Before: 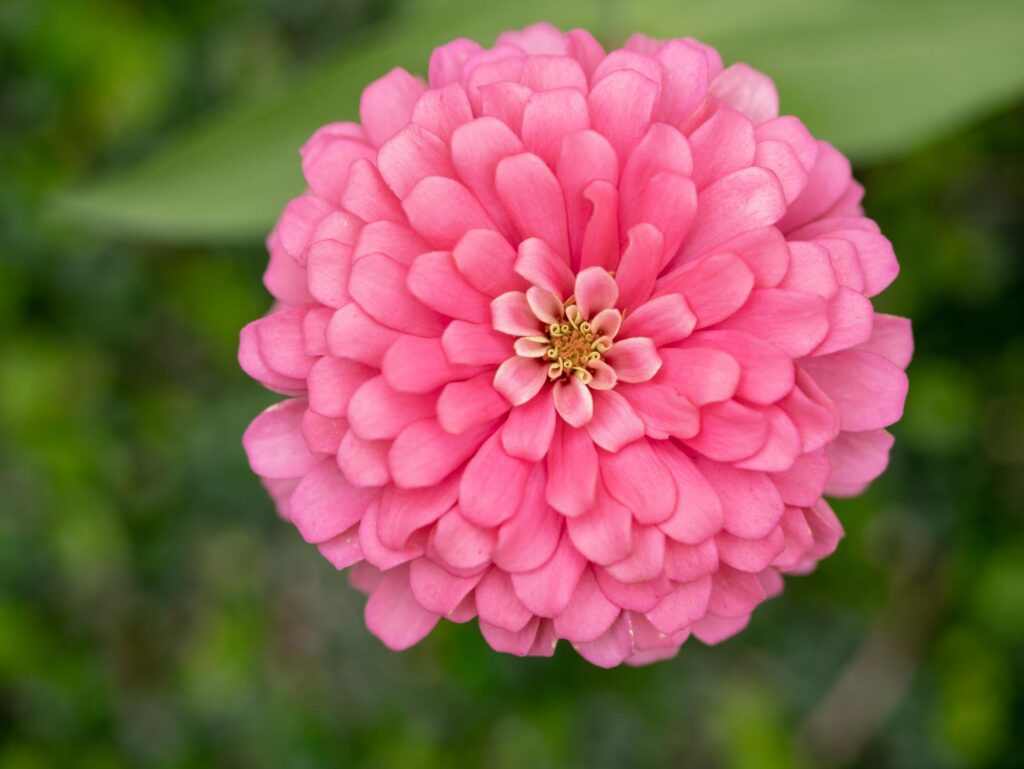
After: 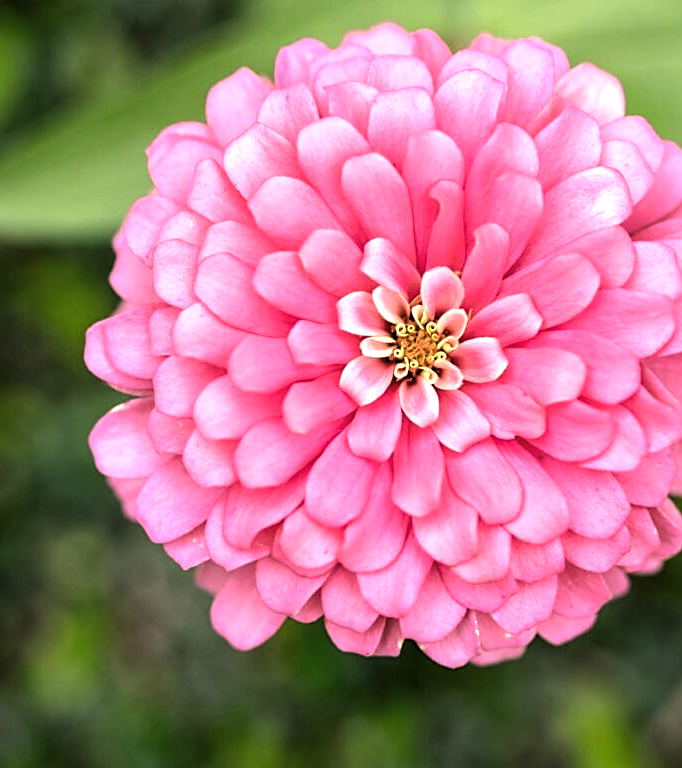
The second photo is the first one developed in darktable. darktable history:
exposure: exposure 0.648 EV, compensate highlight preservation false
sharpen: on, module defaults
levels: levels [0.182, 0.542, 0.902]
crop and rotate: left 15.055%, right 18.278%
